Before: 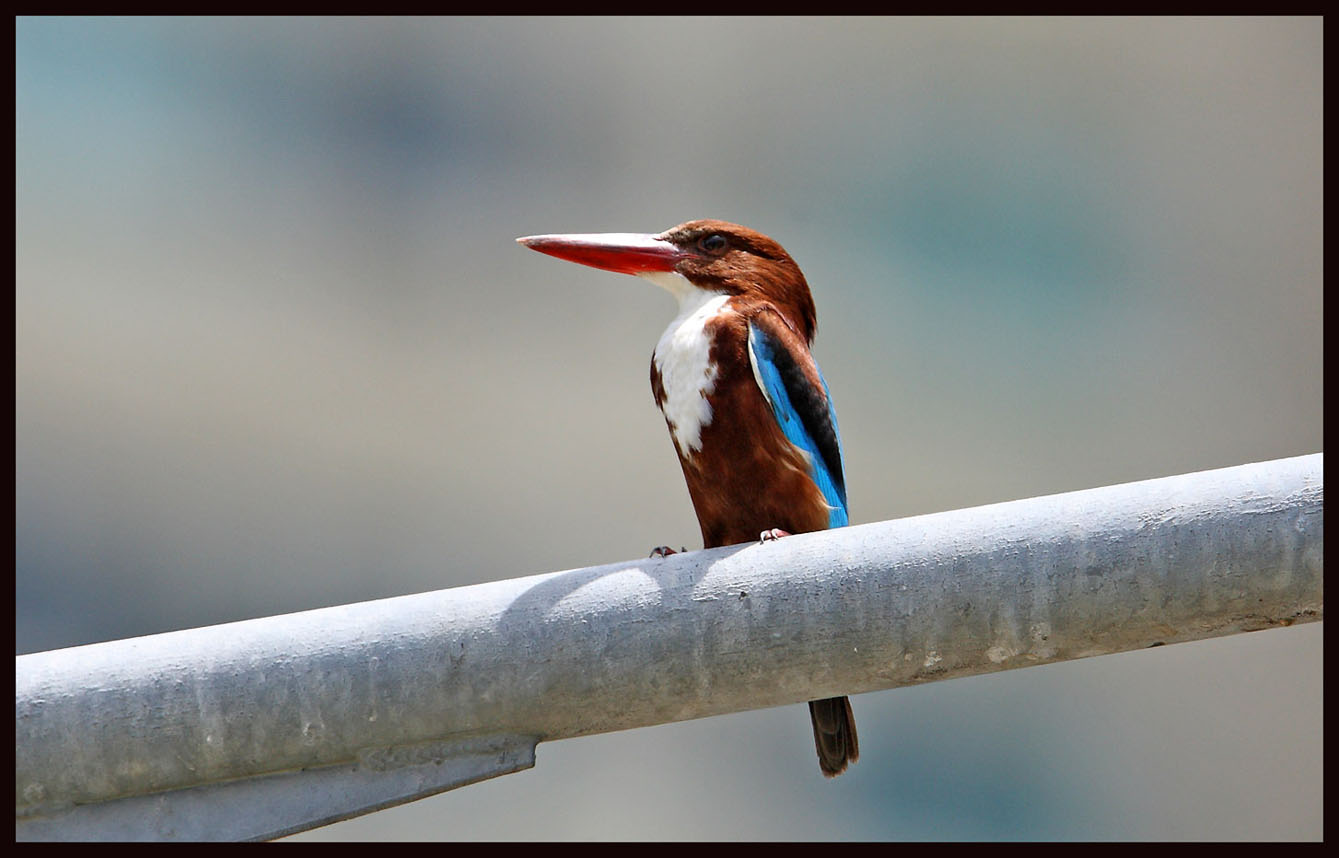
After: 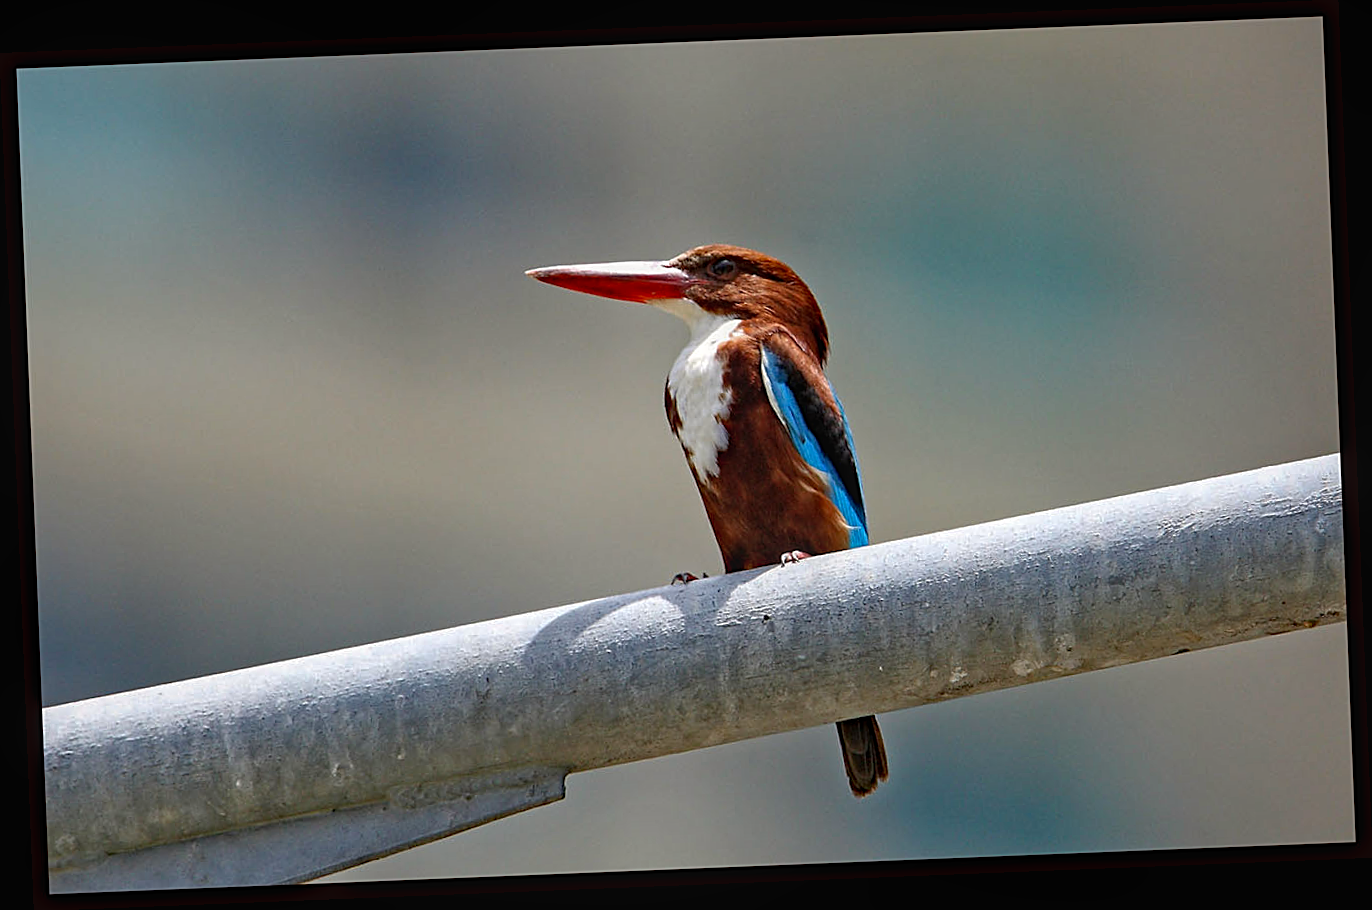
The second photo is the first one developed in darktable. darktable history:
sharpen: on, module defaults
local contrast: detail 110%
rotate and perspective: rotation -2.29°, automatic cropping off
tone curve: curves: ch0 [(0, 0) (0.915, 0.89) (1, 1)]
haze removal: strength 0.29, distance 0.25, compatibility mode true, adaptive false
